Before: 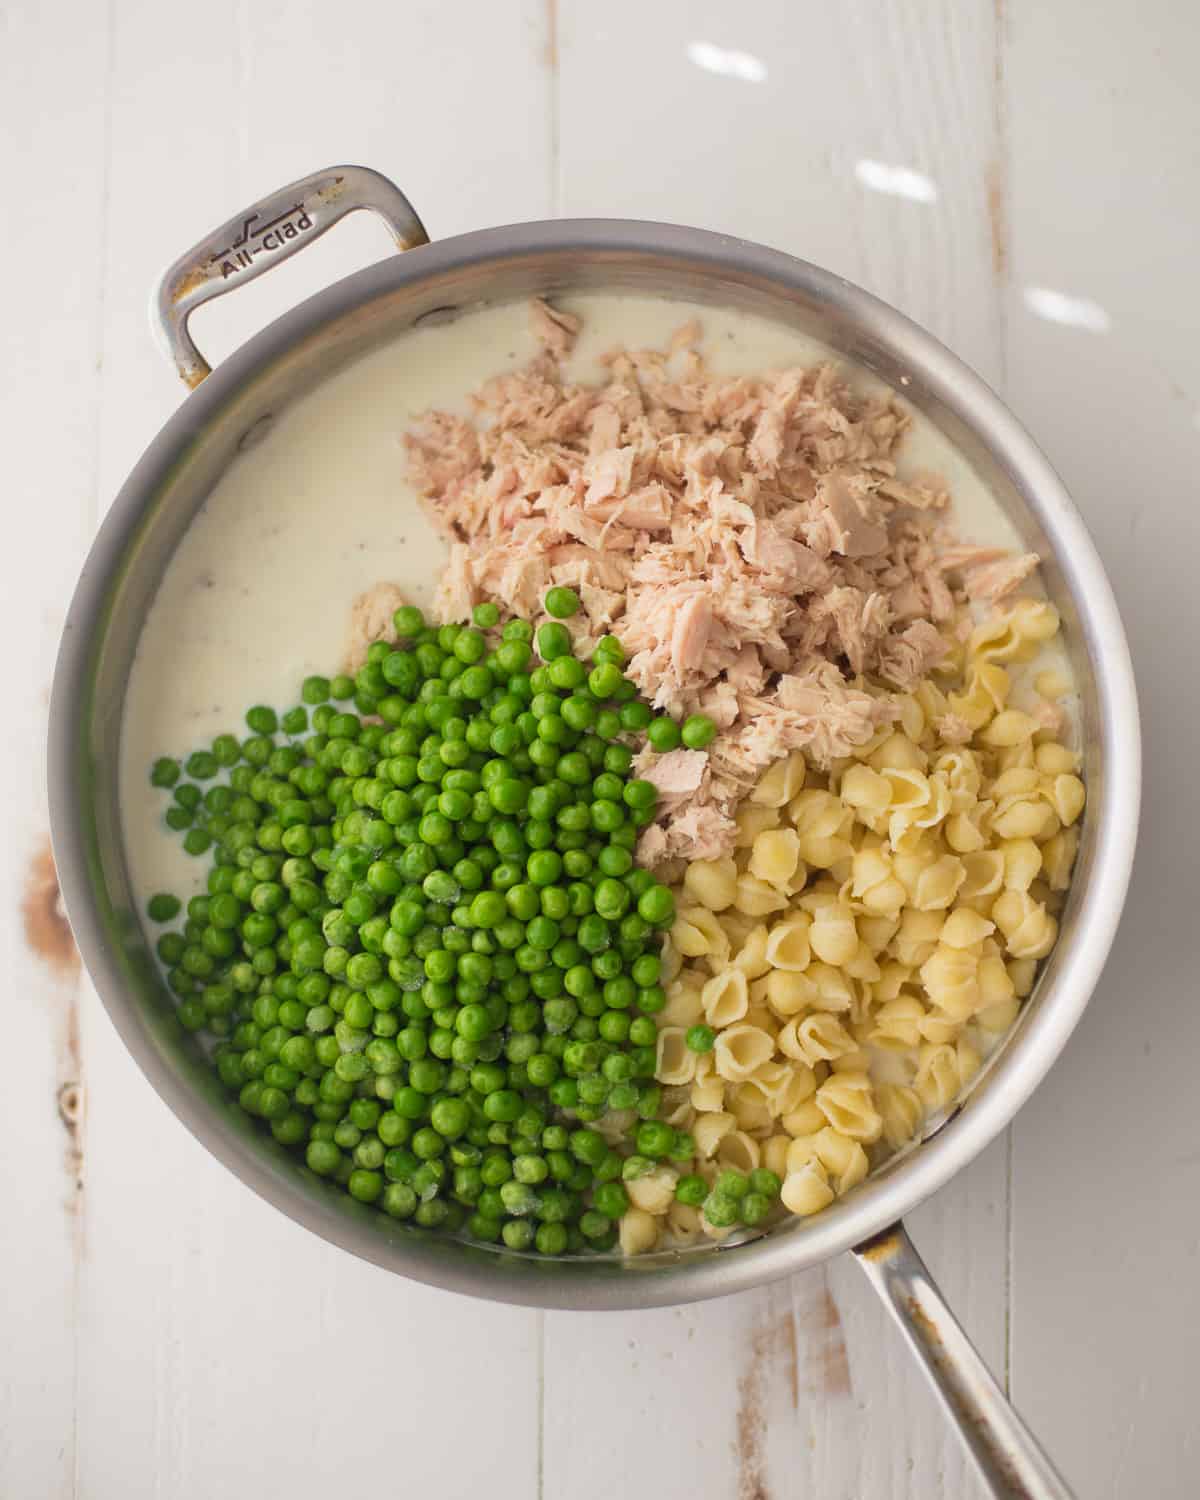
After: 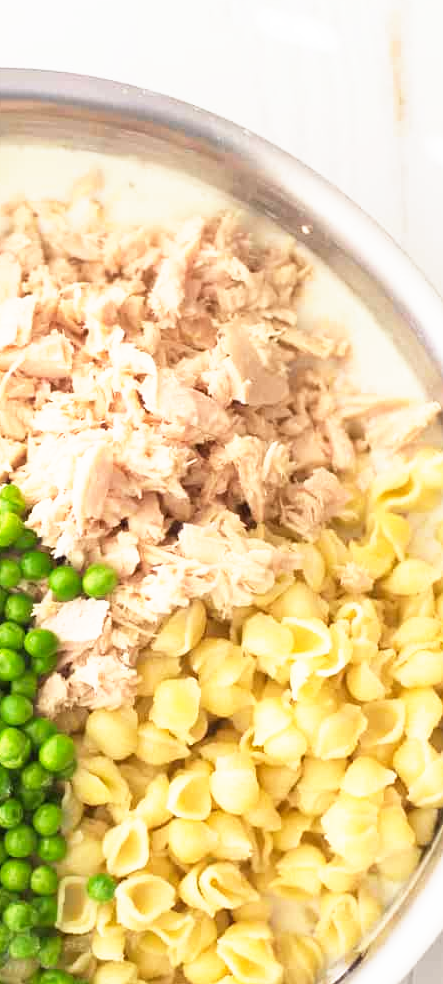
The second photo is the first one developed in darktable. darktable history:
base curve: curves: ch0 [(0, 0) (0.495, 0.917) (1, 1)], preserve colors none
crop and rotate: left 49.936%, top 10.094%, right 13.136%, bottom 24.256%
